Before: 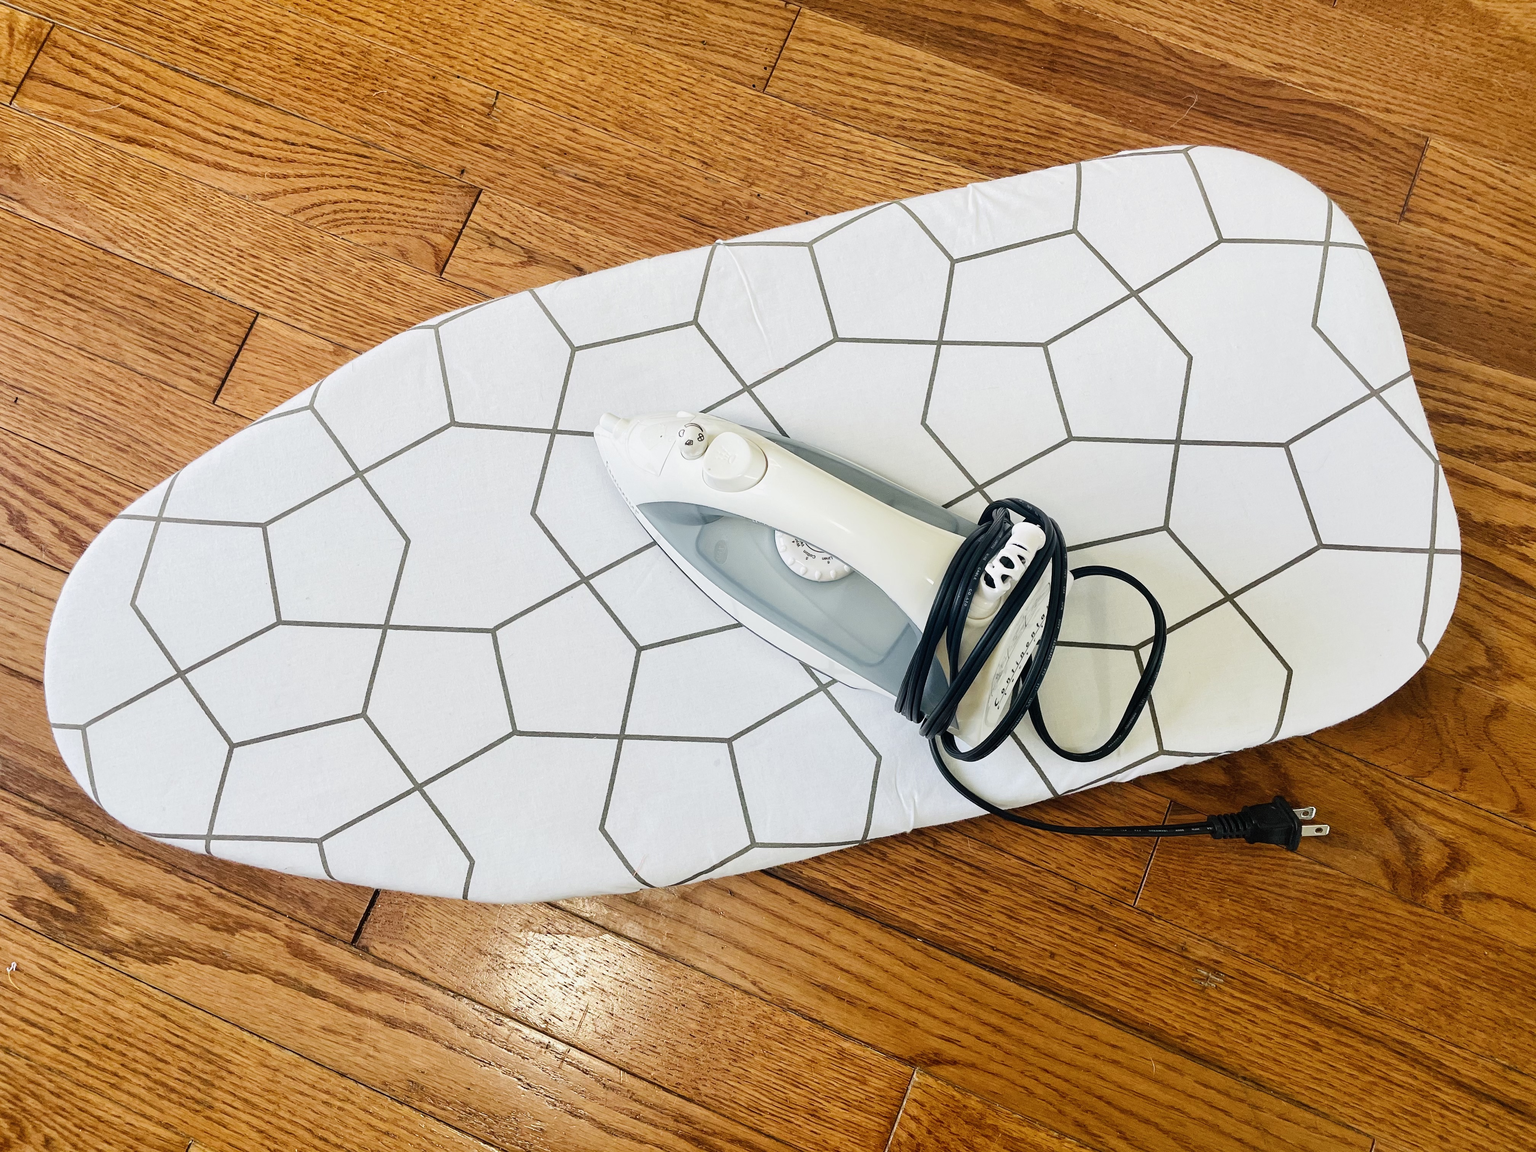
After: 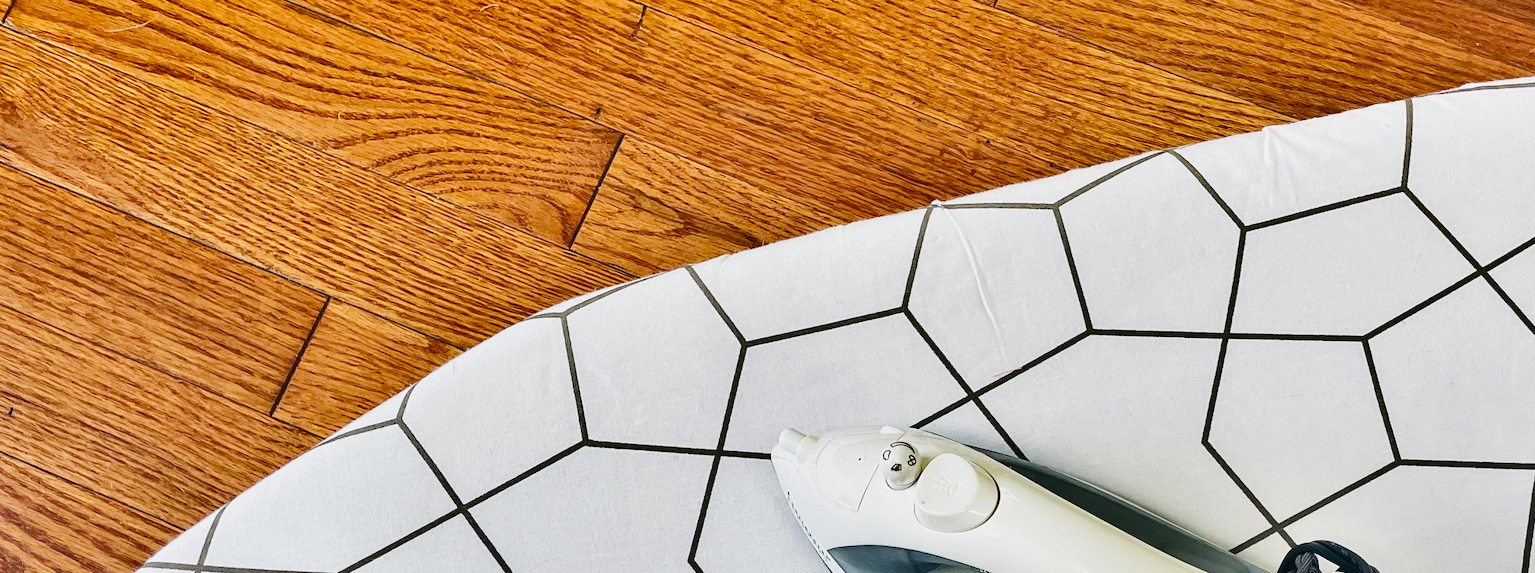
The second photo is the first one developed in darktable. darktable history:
crop: left 0.528%, top 7.636%, right 23.475%, bottom 54.524%
contrast brightness saturation: contrast 0.102, brightness 0.016, saturation 0.024
contrast equalizer: octaves 7, y [[0.5, 0.488, 0.462, 0.461, 0.491, 0.5], [0.5 ×6], [0.5 ×6], [0 ×6], [0 ×6]]
base curve: curves: ch0 [(0, 0) (0.666, 0.806) (1, 1)], preserve colors none
shadows and highlights: radius 106.74, shadows 41.21, highlights -72.99, low approximation 0.01, soften with gaussian
